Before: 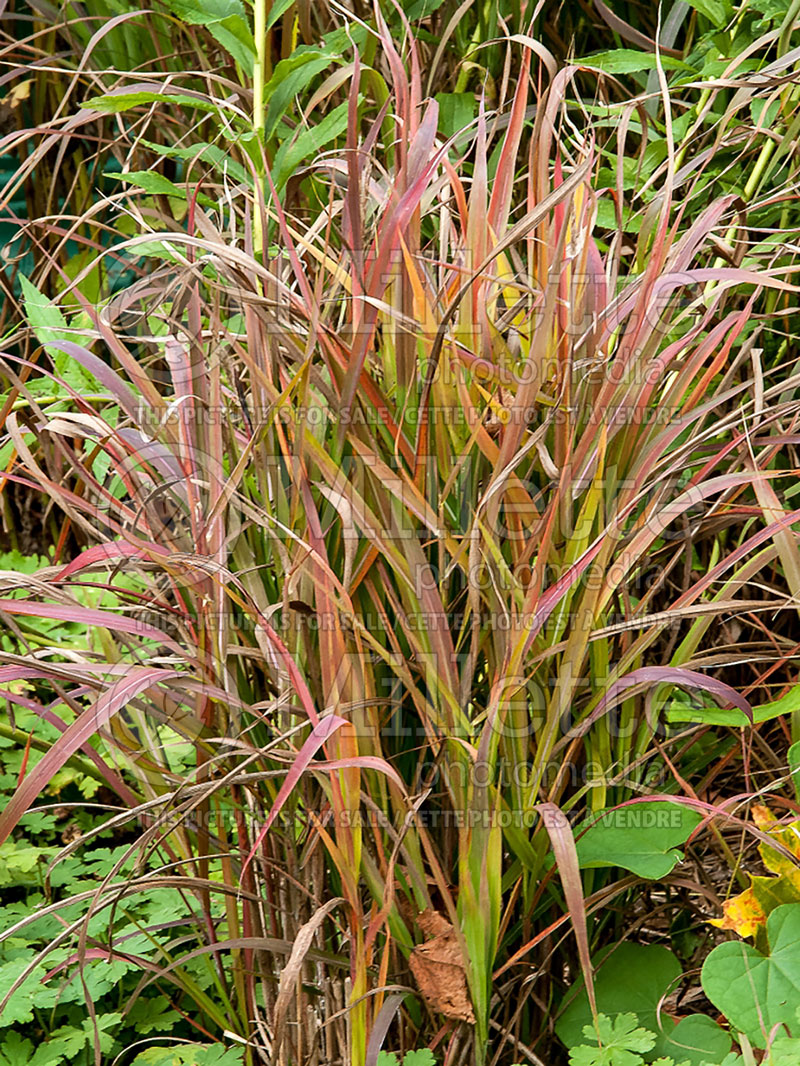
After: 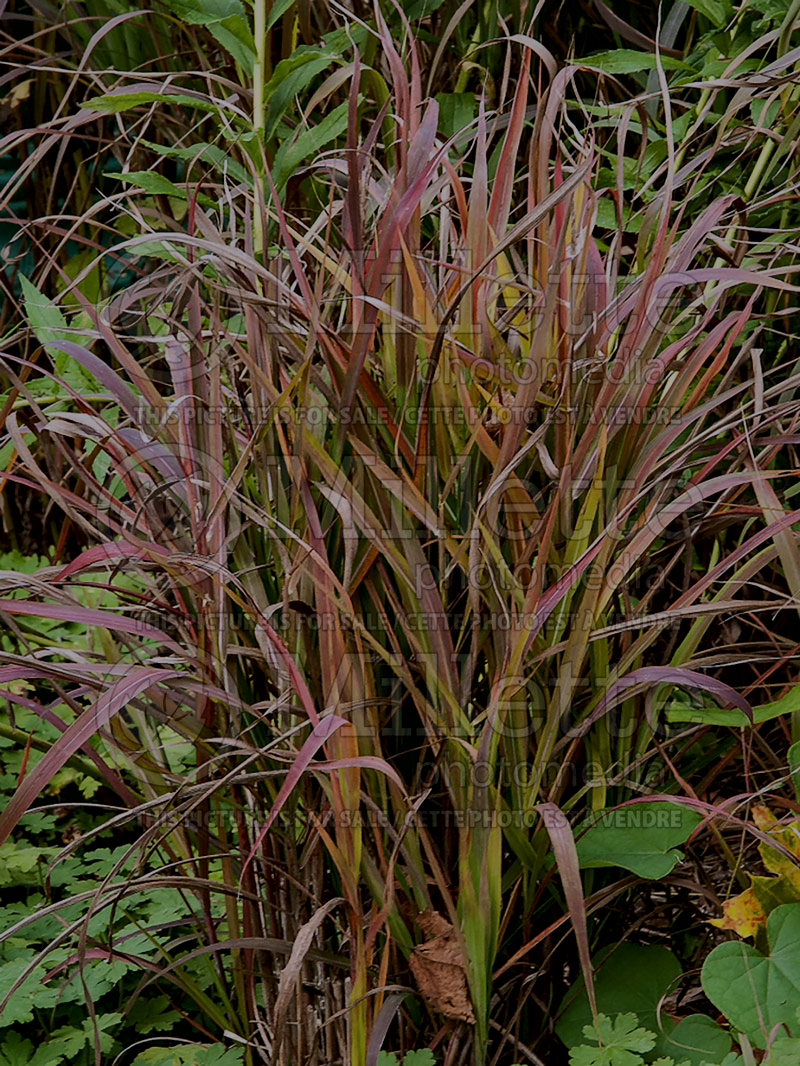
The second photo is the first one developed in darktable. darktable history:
white balance: red 1.004, blue 1.096
tone equalizer: -8 EV -2 EV, -7 EV -2 EV, -6 EV -2 EV, -5 EV -2 EV, -4 EV -2 EV, -3 EV -2 EV, -2 EV -2 EV, -1 EV -1.63 EV, +0 EV -2 EV
local contrast: mode bilateral grid, contrast 20, coarseness 50, detail 140%, midtone range 0.2
